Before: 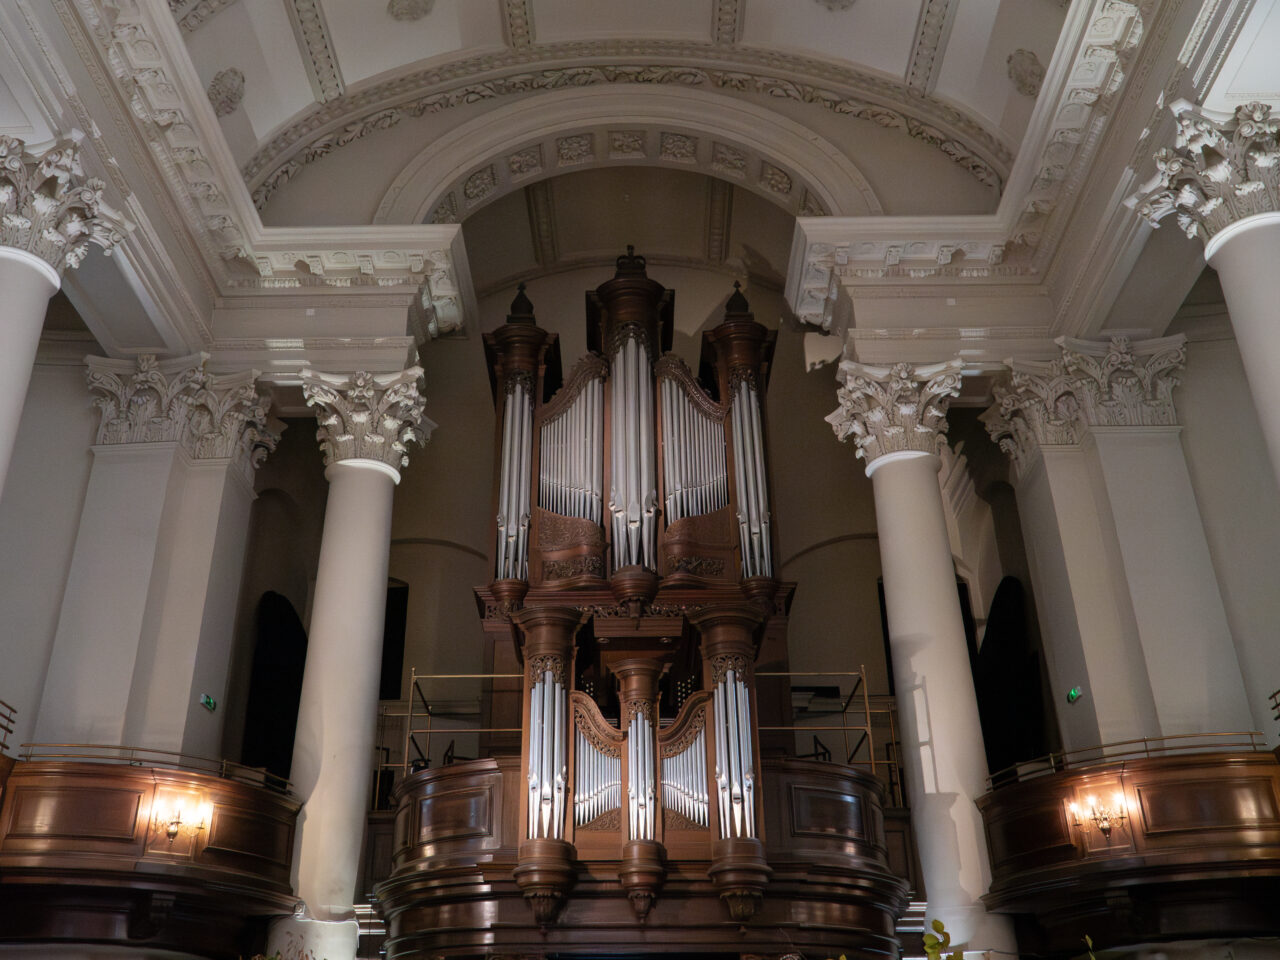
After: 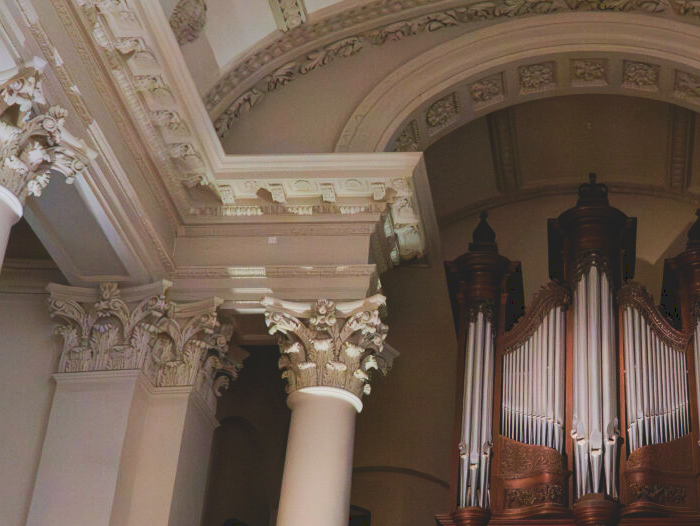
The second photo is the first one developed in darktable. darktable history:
crop and rotate: left 3.047%, top 7.509%, right 42.236%, bottom 37.598%
velvia: on, module defaults
color balance rgb: perceptual saturation grading › global saturation 25%, global vibrance 20%
tone curve: curves: ch0 [(0, 0) (0.003, 0.126) (0.011, 0.129) (0.025, 0.129) (0.044, 0.136) (0.069, 0.145) (0.1, 0.162) (0.136, 0.182) (0.177, 0.211) (0.224, 0.254) (0.277, 0.307) (0.335, 0.366) (0.399, 0.441) (0.468, 0.533) (0.543, 0.624) (0.623, 0.702) (0.709, 0.774) (0.801, 0.835) (0.898, 0.904) (1, 1)], preserve colors none
